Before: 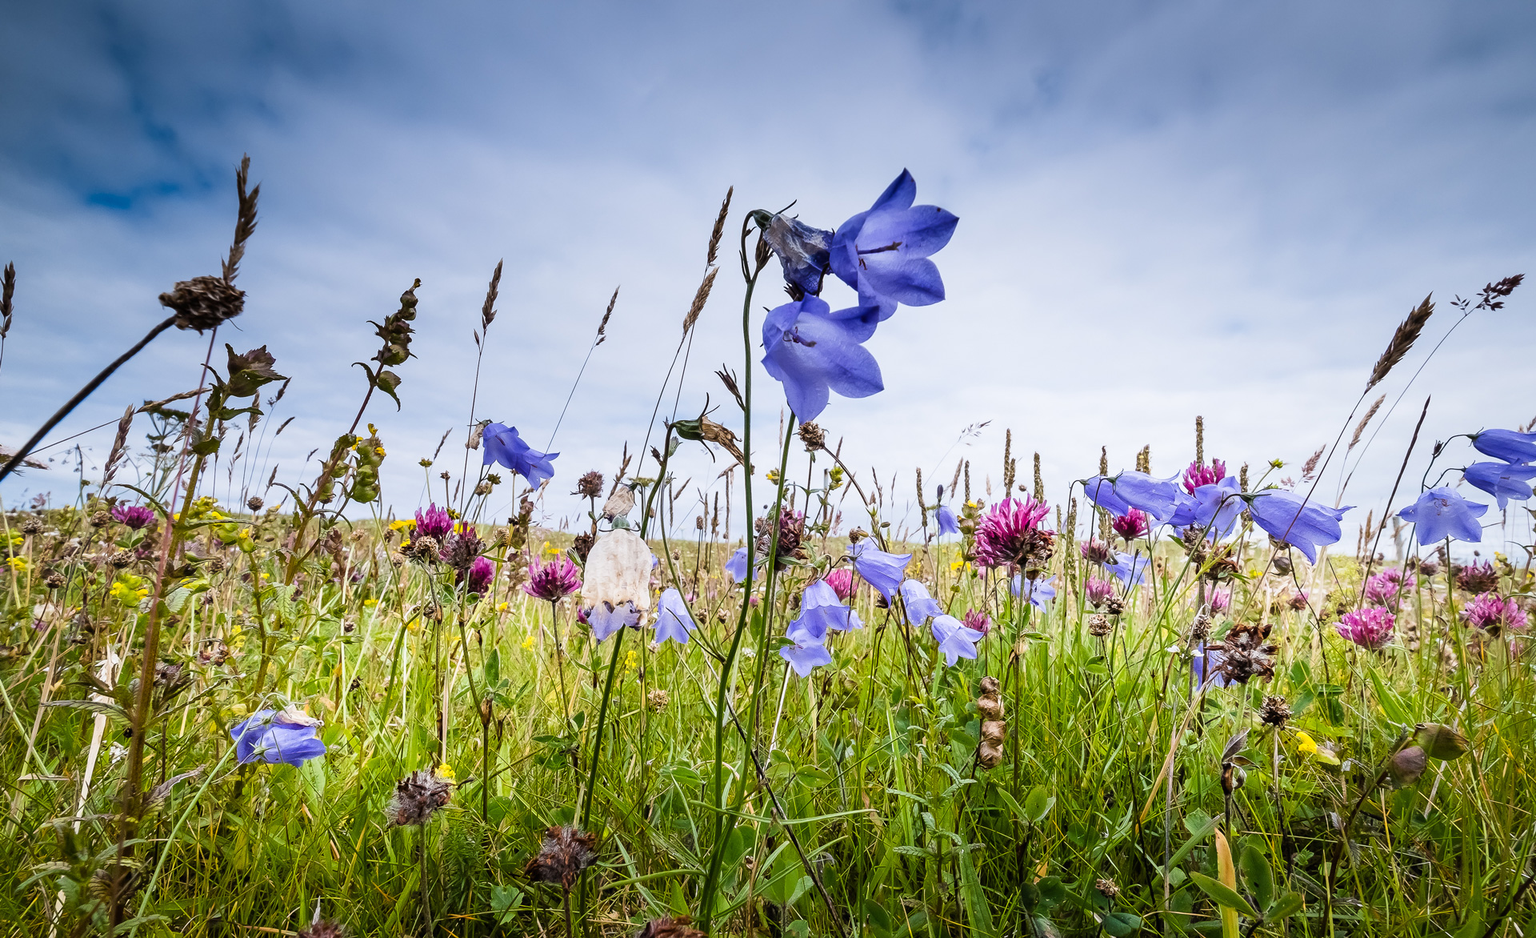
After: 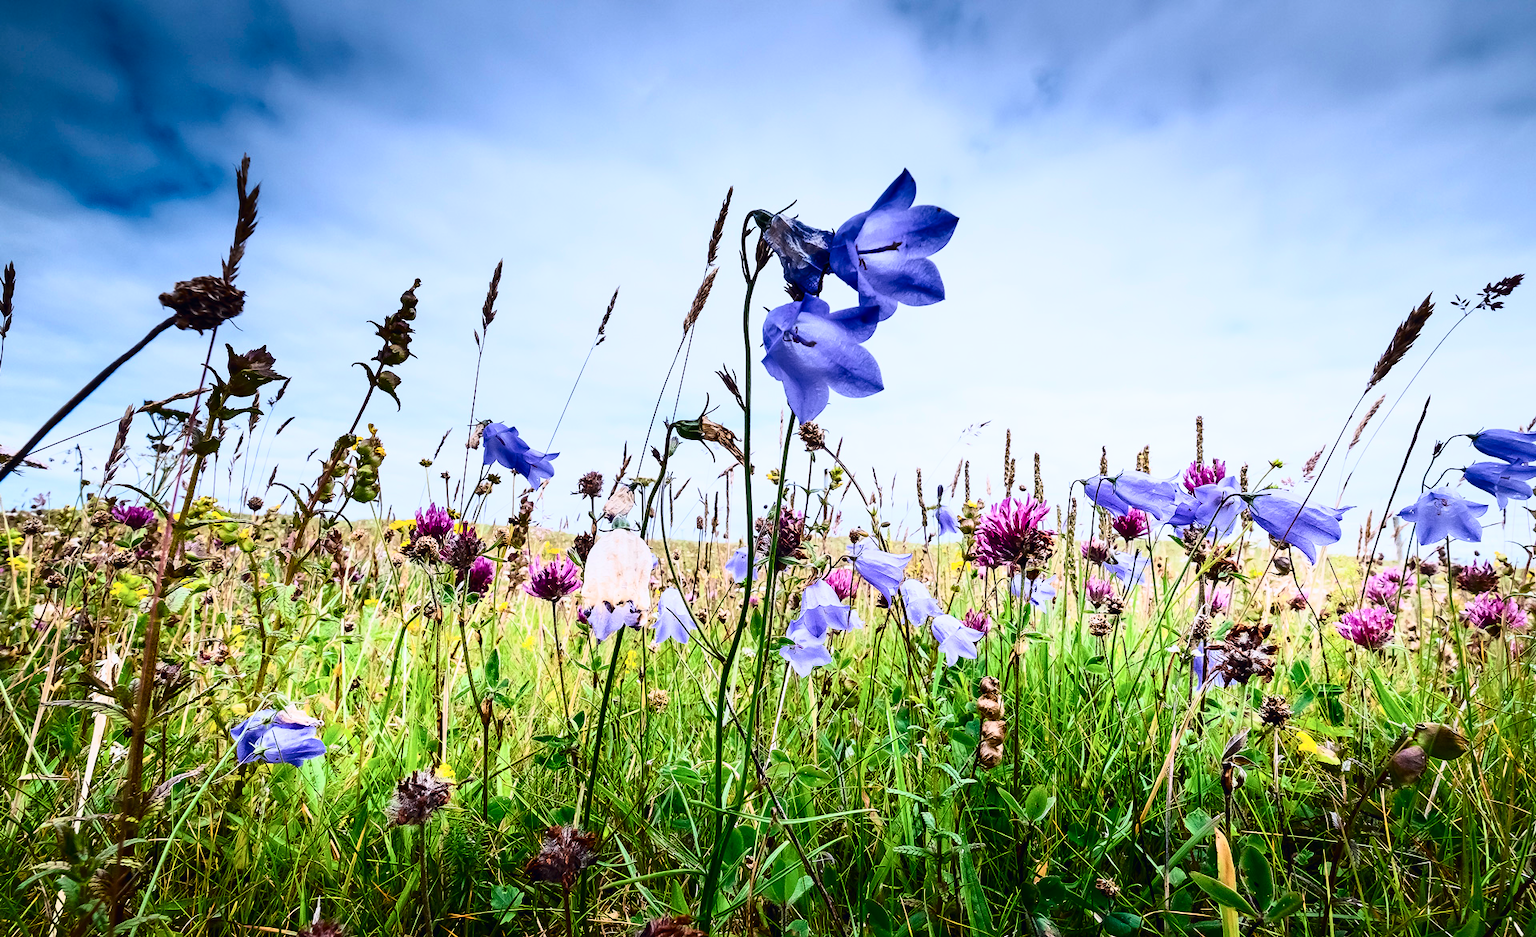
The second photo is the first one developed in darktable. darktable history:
tone curve: curves: ch0 [(0, 0) (0.236, 0.124) (0.373, 0.304) (0.542, 0.593) (0.737, 0.873) (1, 1)]; ch1 [(0, 0) (0.399, 0.328) (0.488, 0.484) (0.598, 0.624) (1, 1)]; ch2 [(0, 0) (0.448, 0.405) (0.523, 0.511) (0.592, 0.59) (1, 1)], color space Lab, independent channels, preserve colors none
exposure: compensate highlight preservation false
